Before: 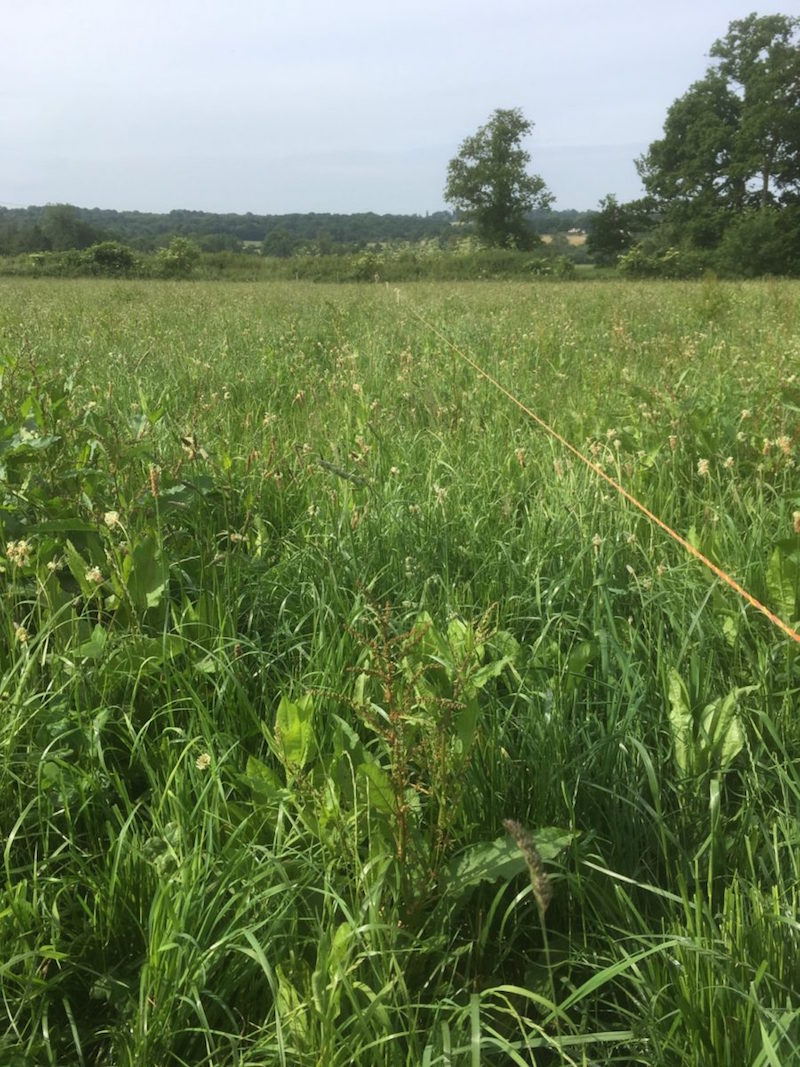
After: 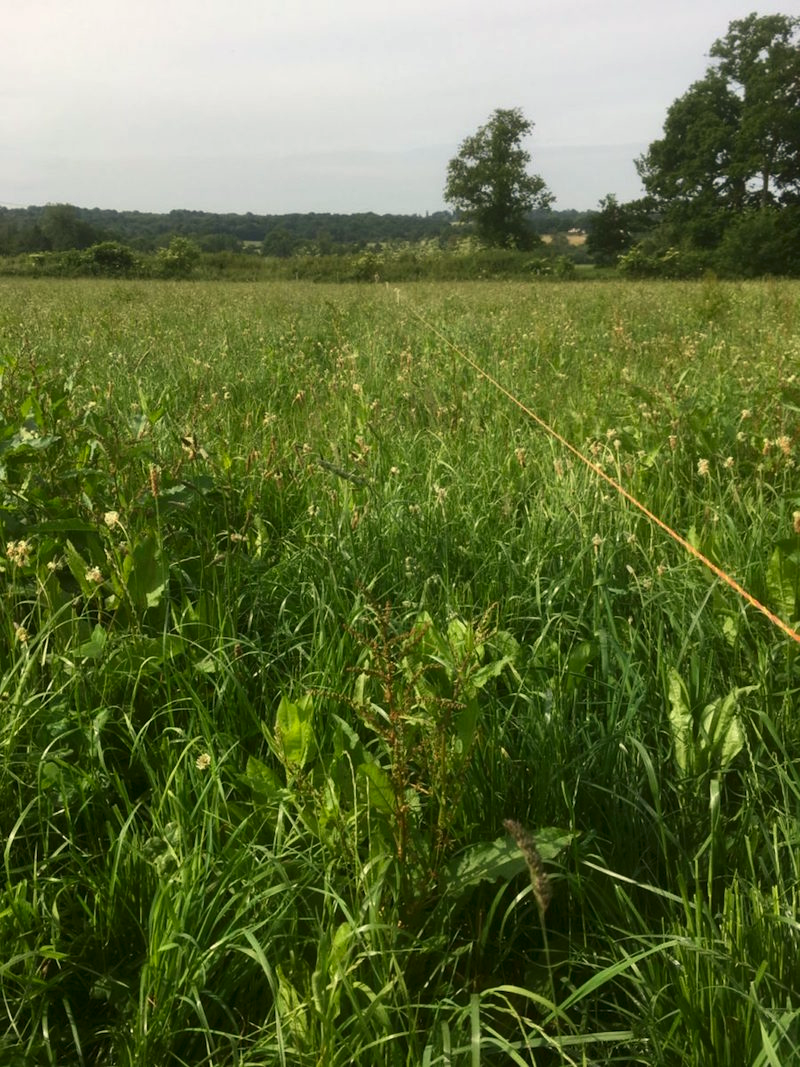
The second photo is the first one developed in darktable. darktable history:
white balance: red 1.045, blue 0.932
contrast brightness saturation: contrast 0.07, brightness -0.13, saturation 0.06
